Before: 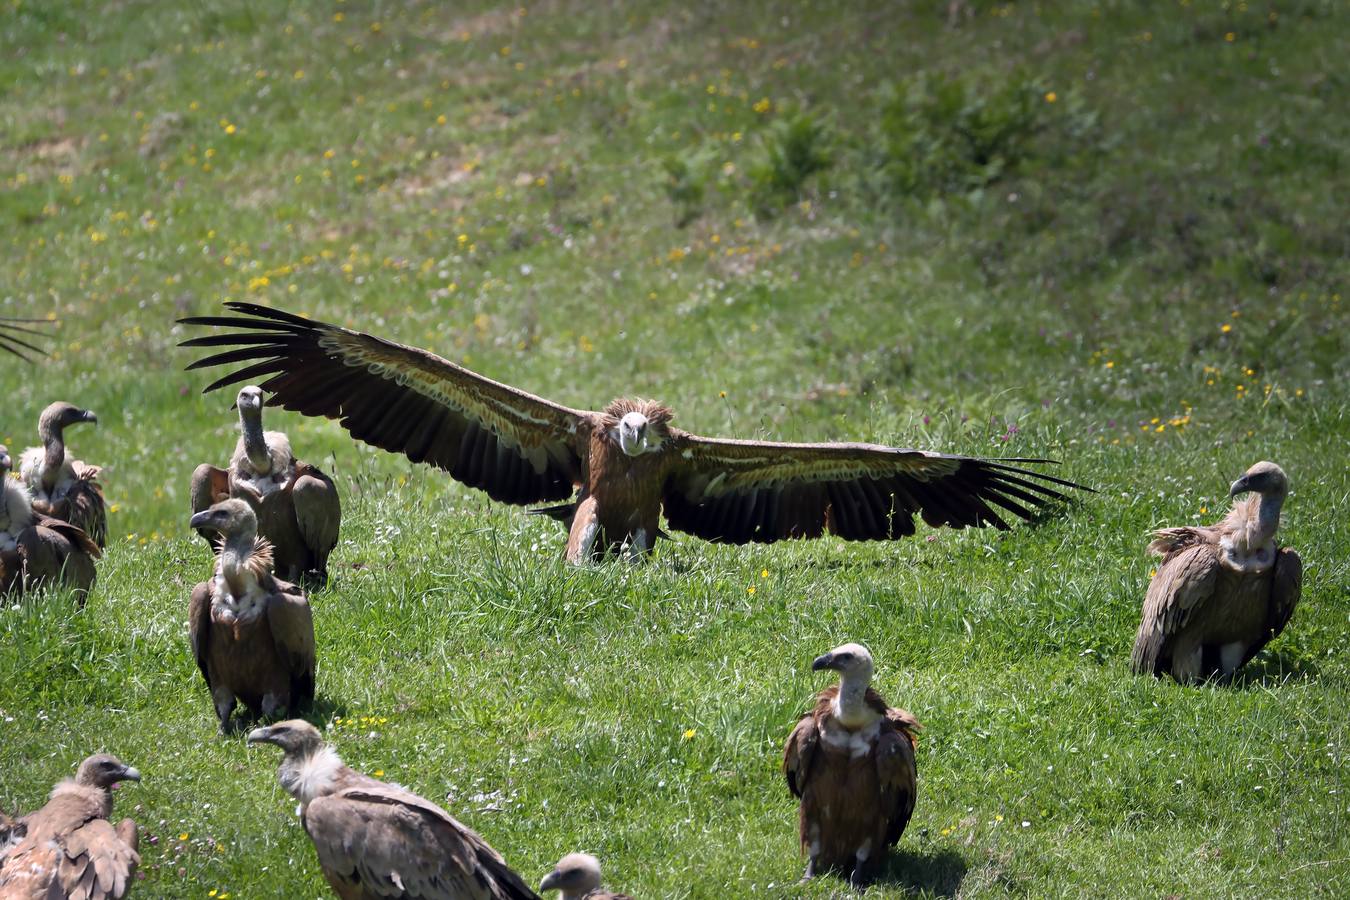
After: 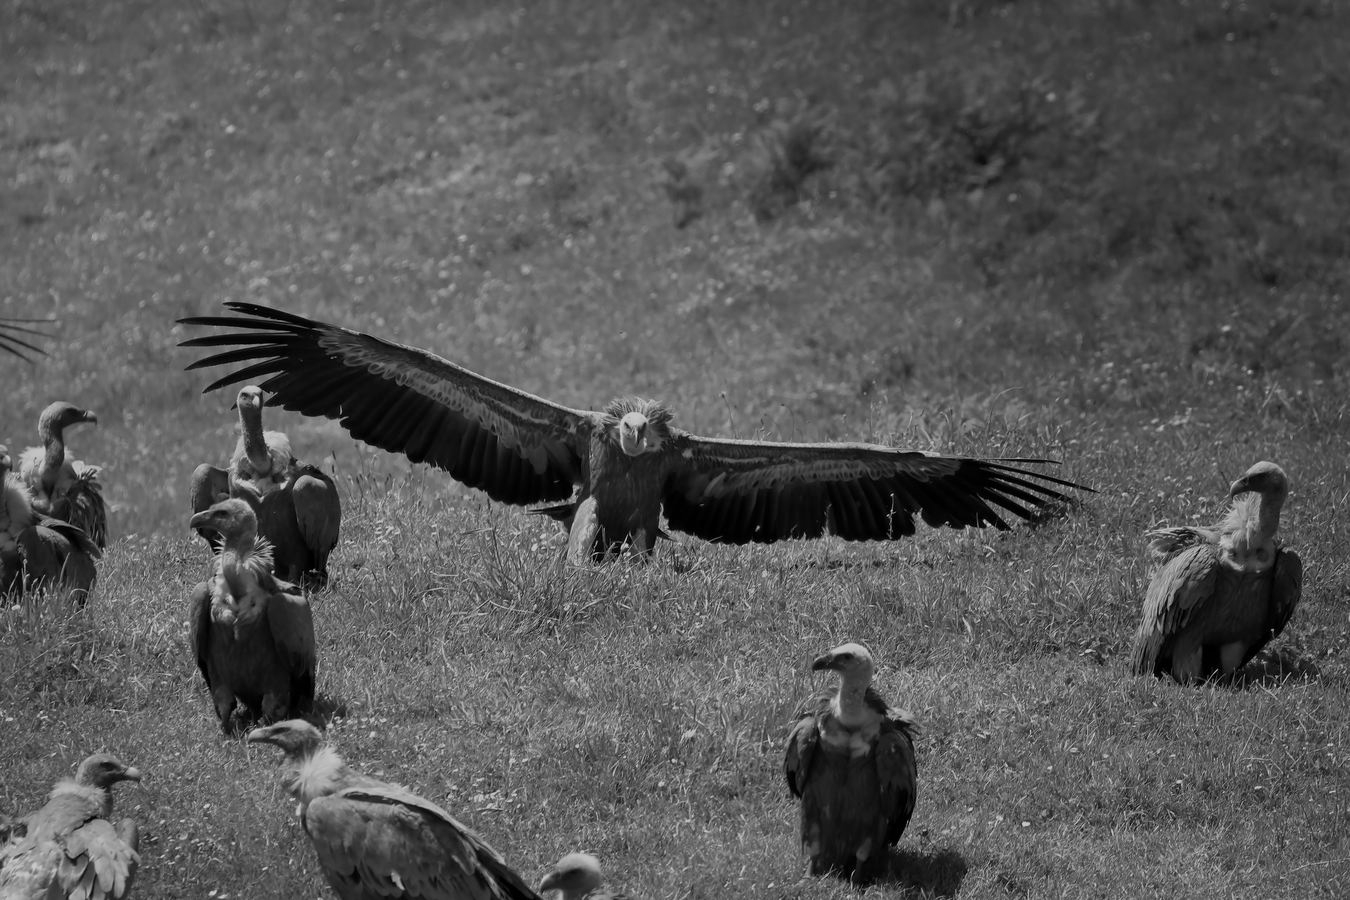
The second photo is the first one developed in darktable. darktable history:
exposure: compensate highlight preservation false
monochrome: a 79.32, b 81.83, size 1.1
